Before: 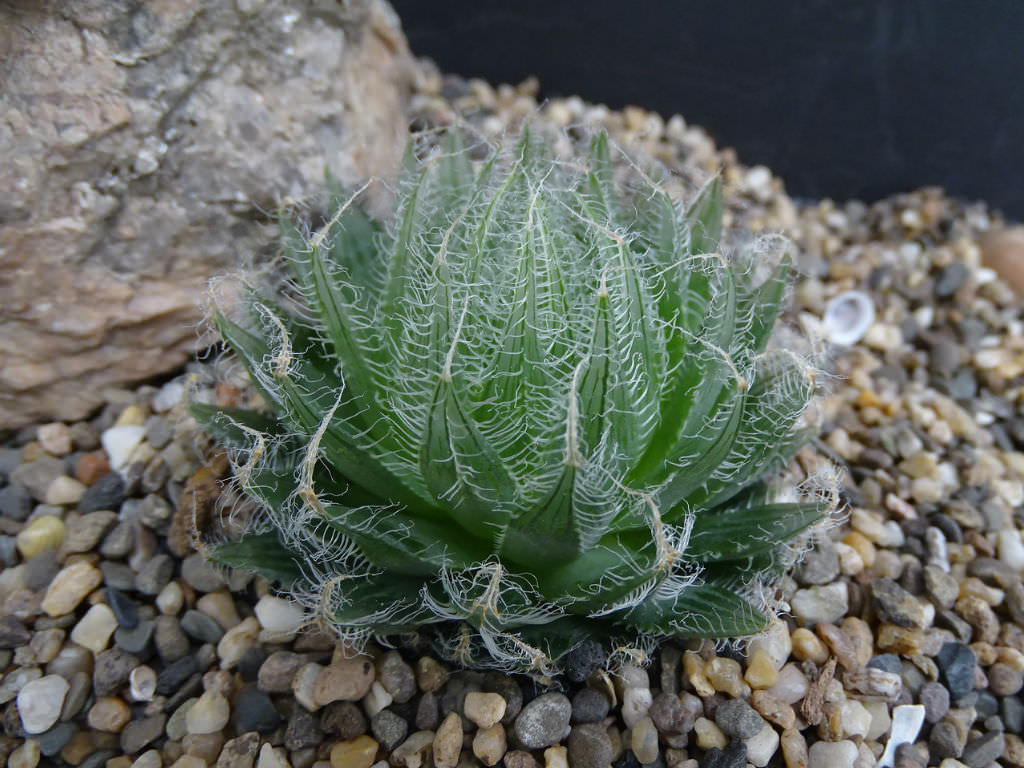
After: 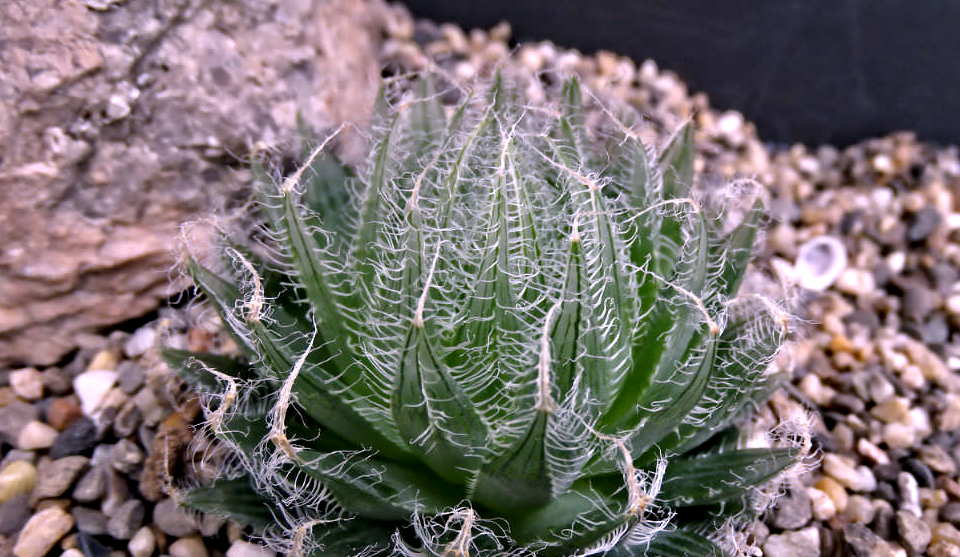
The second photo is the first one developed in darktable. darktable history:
white balance: red 1.188, blue 1.11
crop: left 2.737%, top 7.287%, right 3.421%, bottom 20.179%
contrast equalizer: y [[0.511, 0.558, 0.631, 0.632, 0.559, 0.512], [0.5 ×6], [0.5 ×6], [0 ×6], [0 ×6]]
